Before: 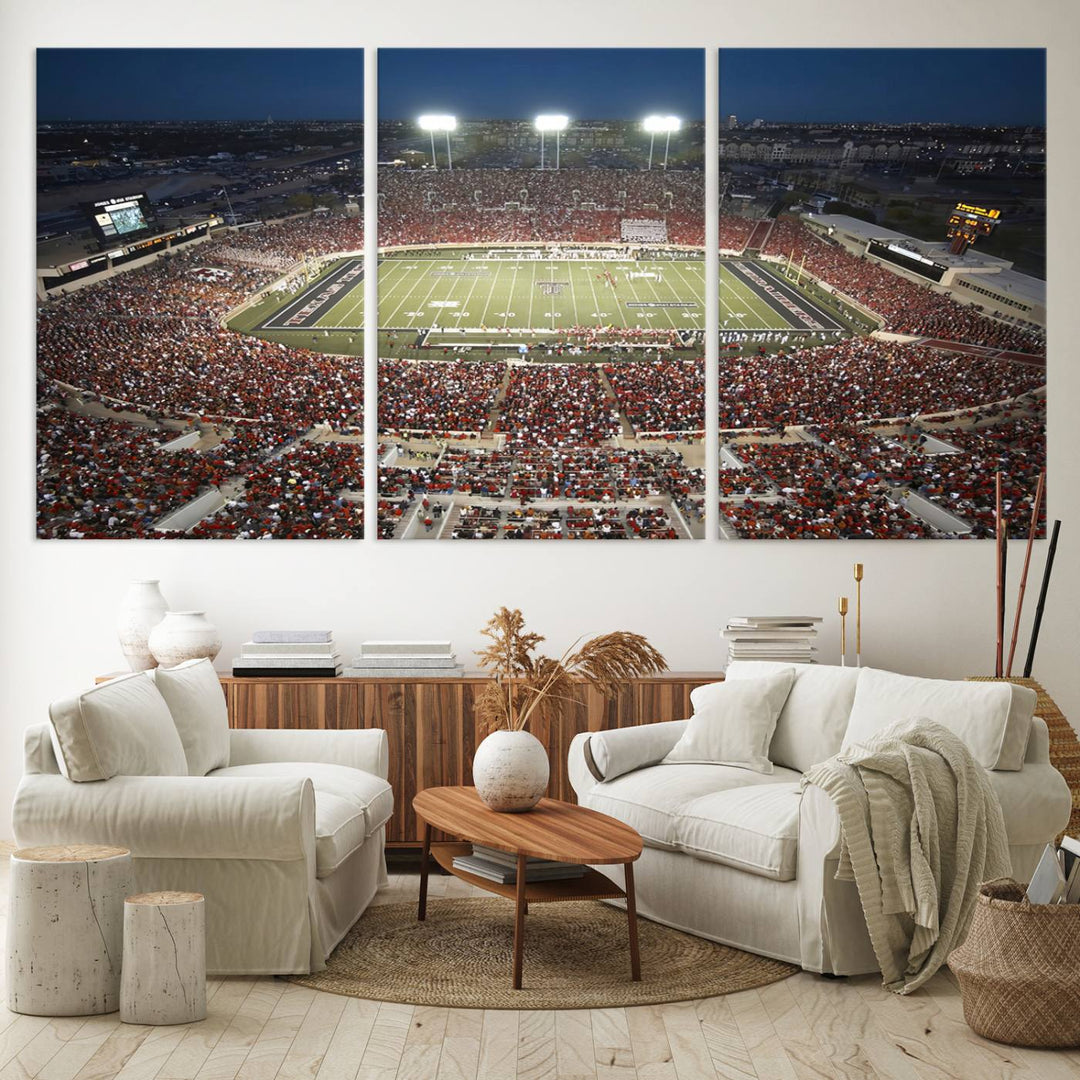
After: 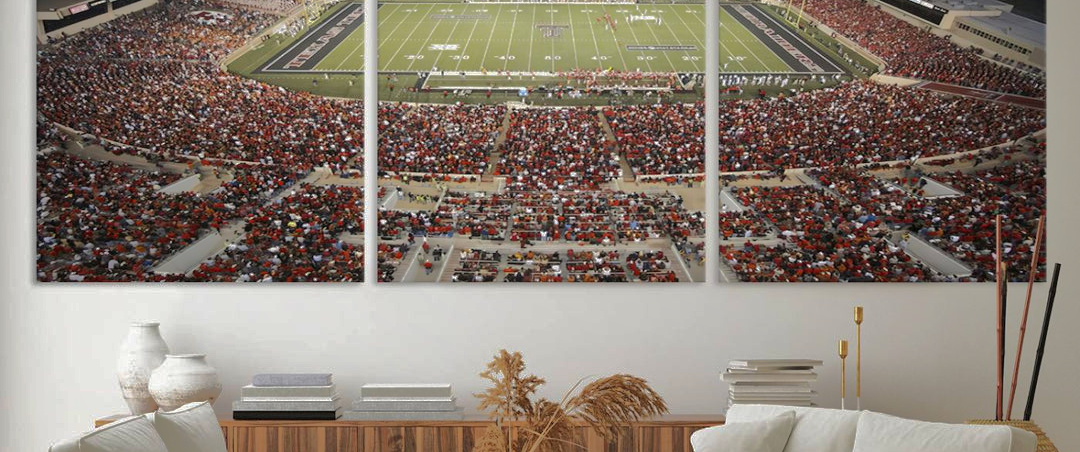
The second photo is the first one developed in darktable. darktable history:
shadows and highlights: shadows 25, highlights -70
crop and rotate: top 23.84%, bottom 34.294%
